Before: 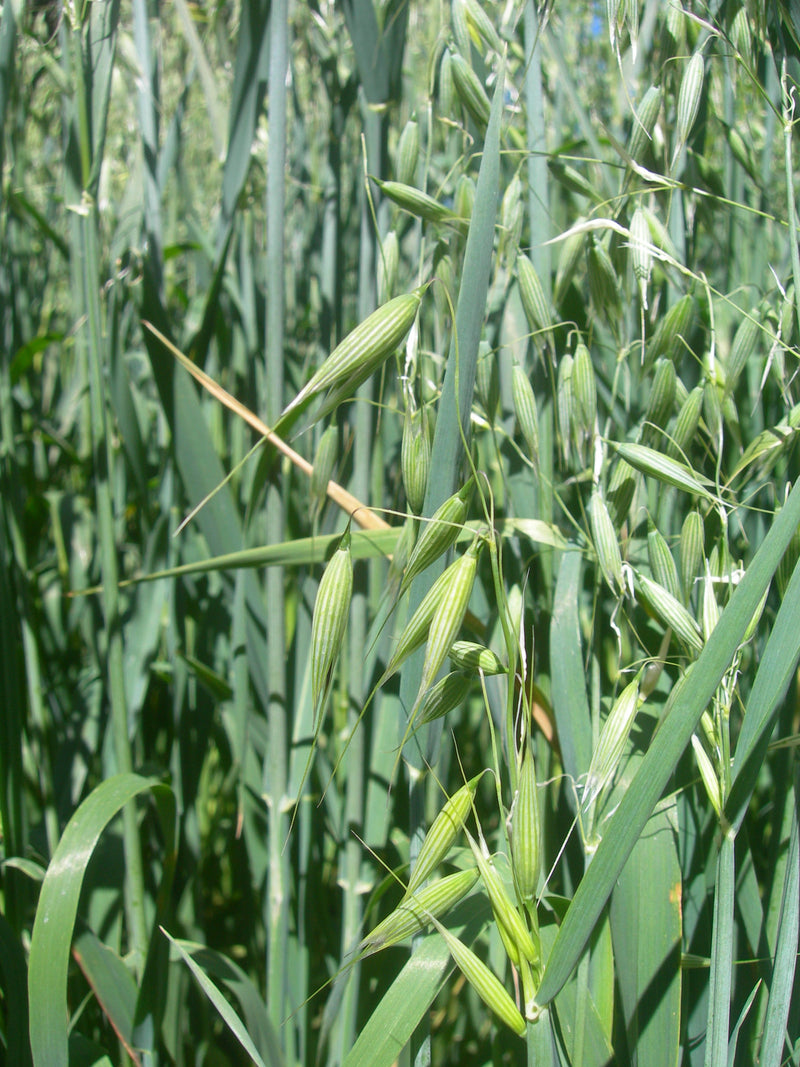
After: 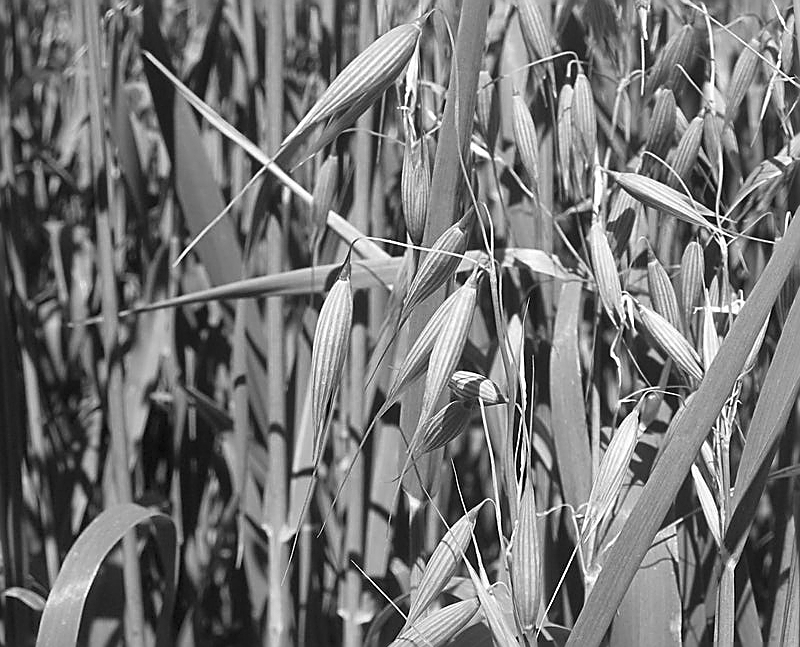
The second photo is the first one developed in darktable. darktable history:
crop and rotate: top 25.357%, bottom 13.942%
local contrast: mode bilateral grid, contrast 25, coarseness 60, detail 151%, midtone range 0.2
monochrome: a 26.22, b 42.67, size 0.8
sharpen: radius 1.685, amount 1.294
